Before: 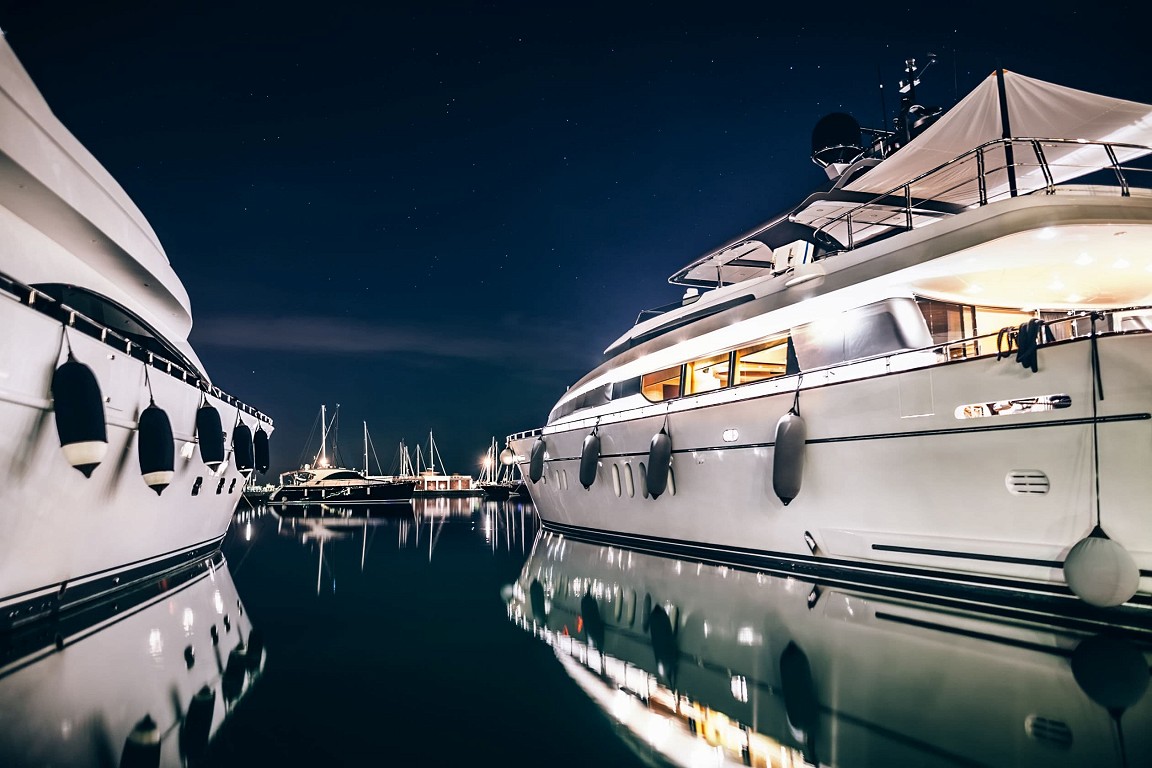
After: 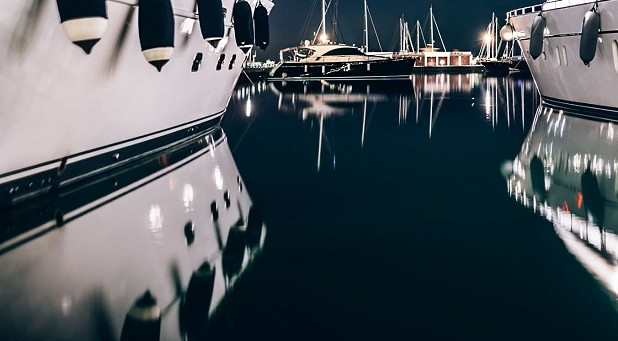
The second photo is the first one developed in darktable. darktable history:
crop and rotate: top 55.314%, right 46.31%, bottom 0.166%
